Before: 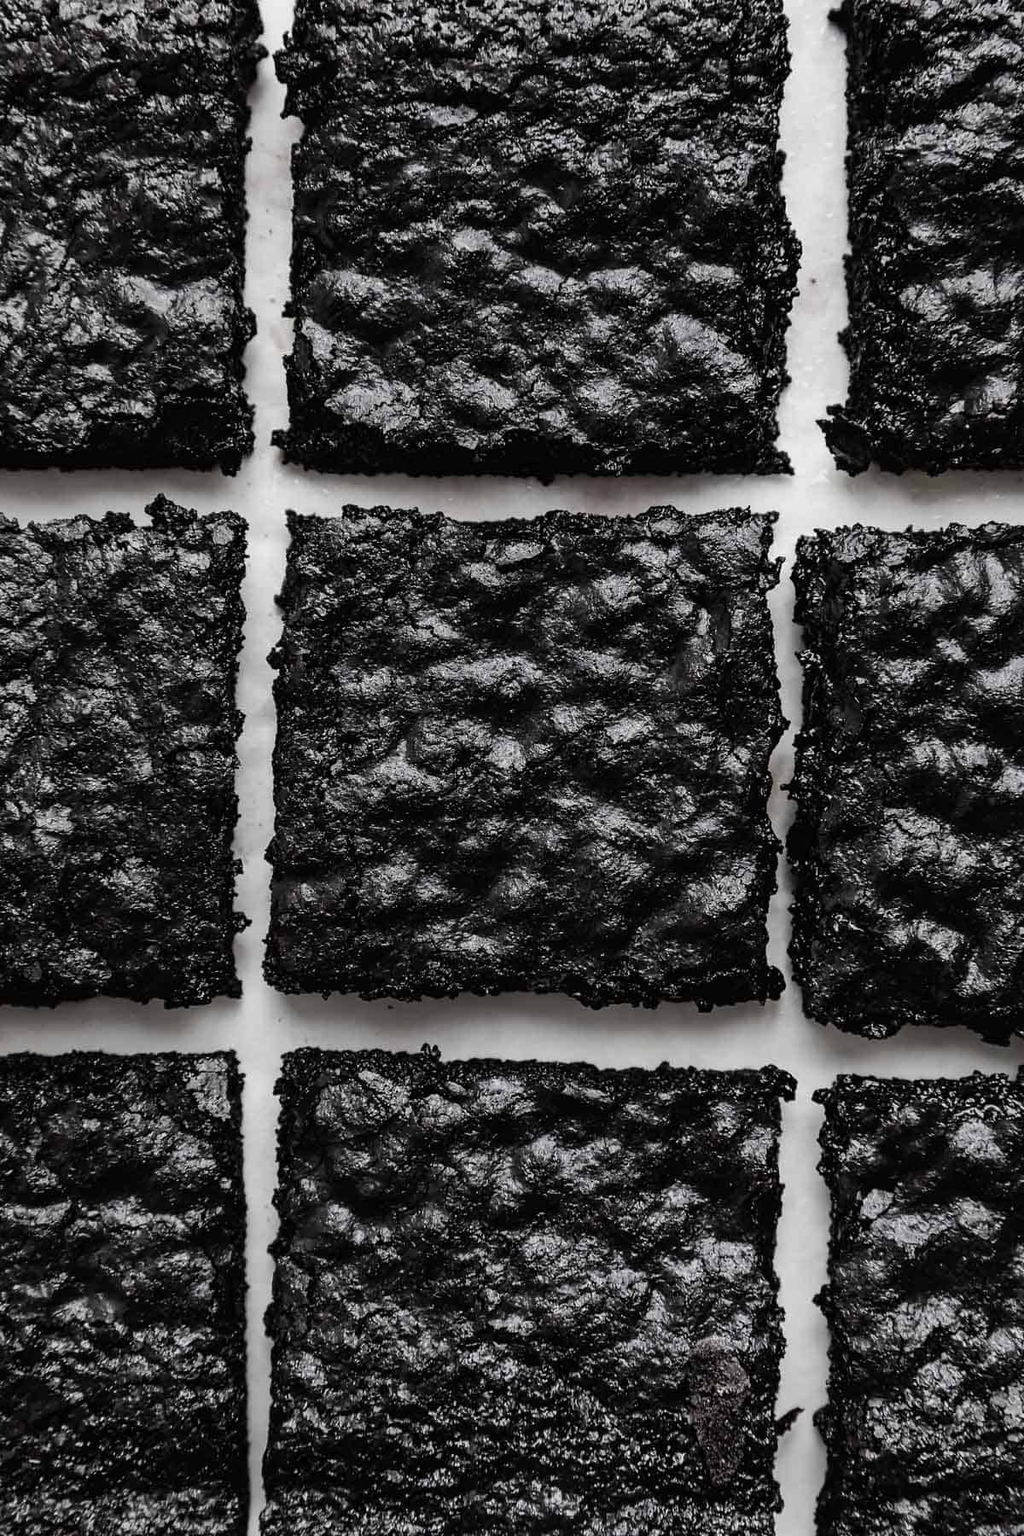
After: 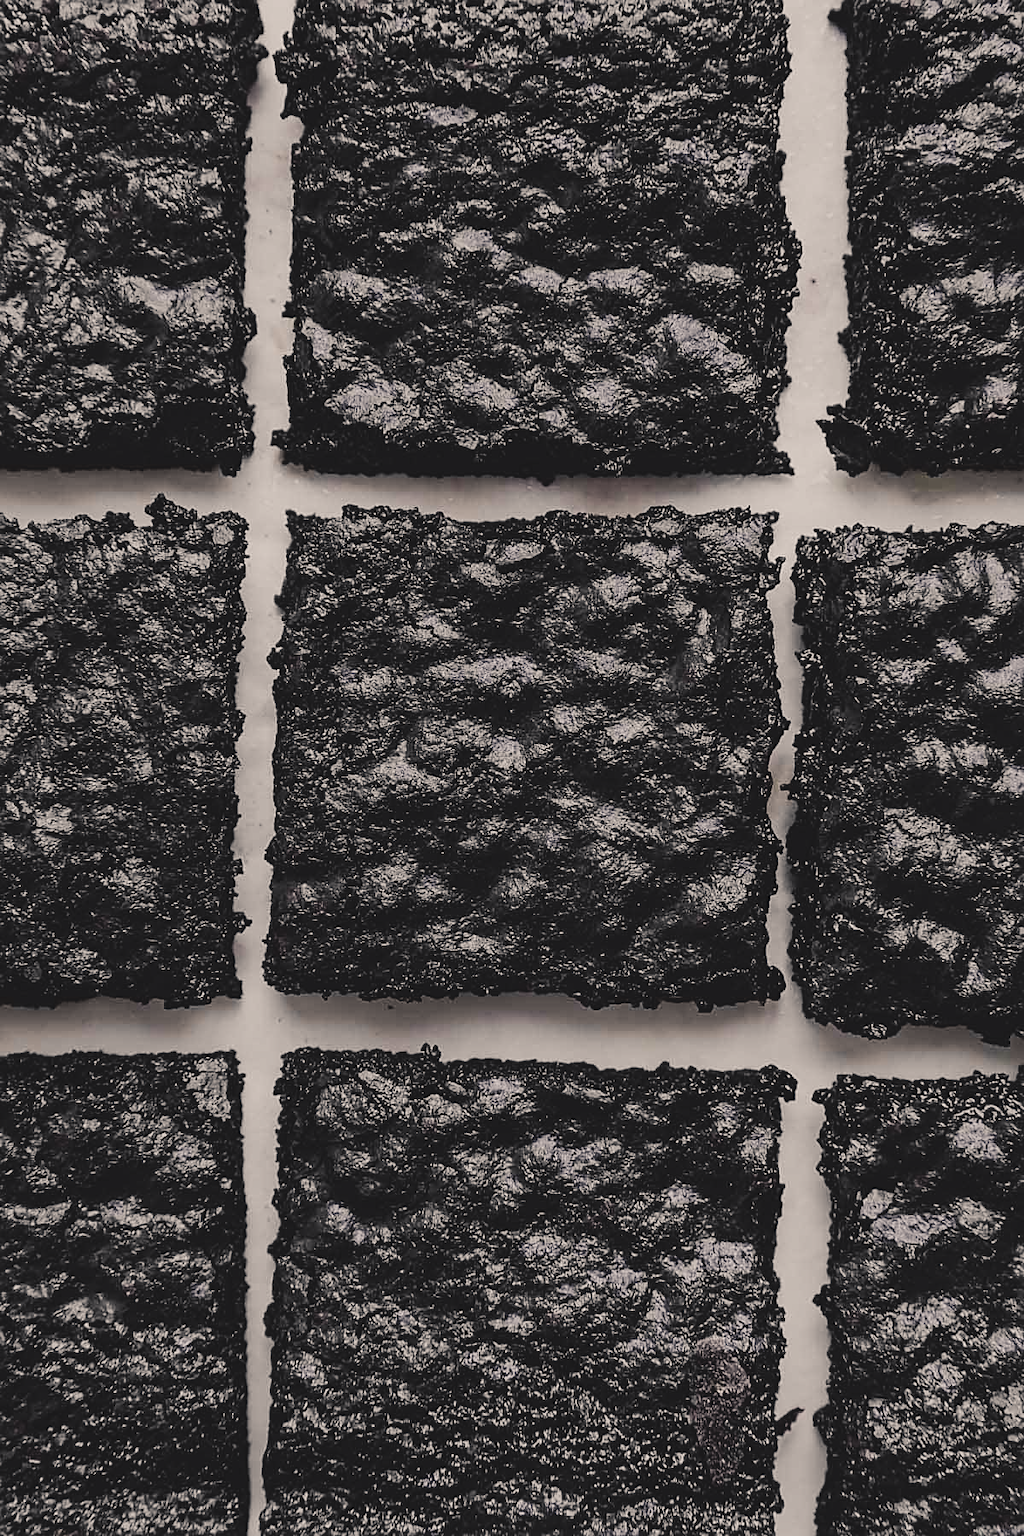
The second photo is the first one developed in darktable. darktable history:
contrast brightness saturation: saturation -0.05
filmic rgb: black relative exposure -7.65 EV, white relative exposure 4.56 EV, hardness 3.61
color balance rgb: shadows lift › chroma 2%, shadows lift › hue 247.2°, power › chroma 0.3%, power › hue 25.2°, highlights gain › chroma 3%, highlights gain › hue 60°, global offset › luminance 2%, perceptual saturation grading › global saturation 20%, perceptual saturation grading › highlights -20%, perceptual saturation grading › shadows 30%
sharpen: on, module defaults
